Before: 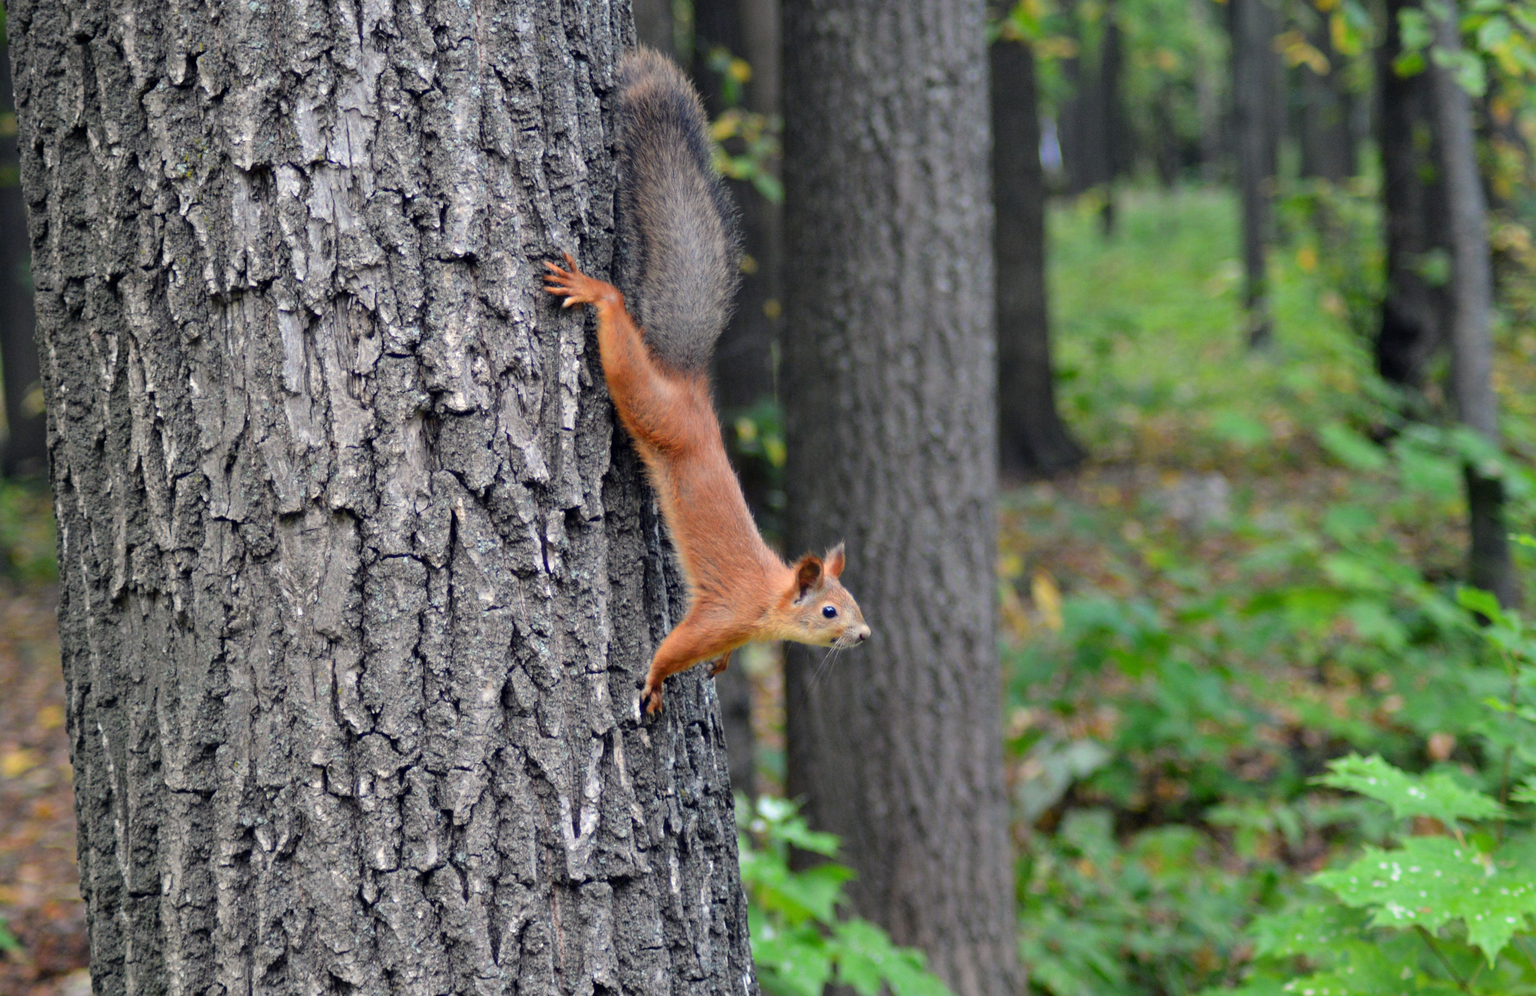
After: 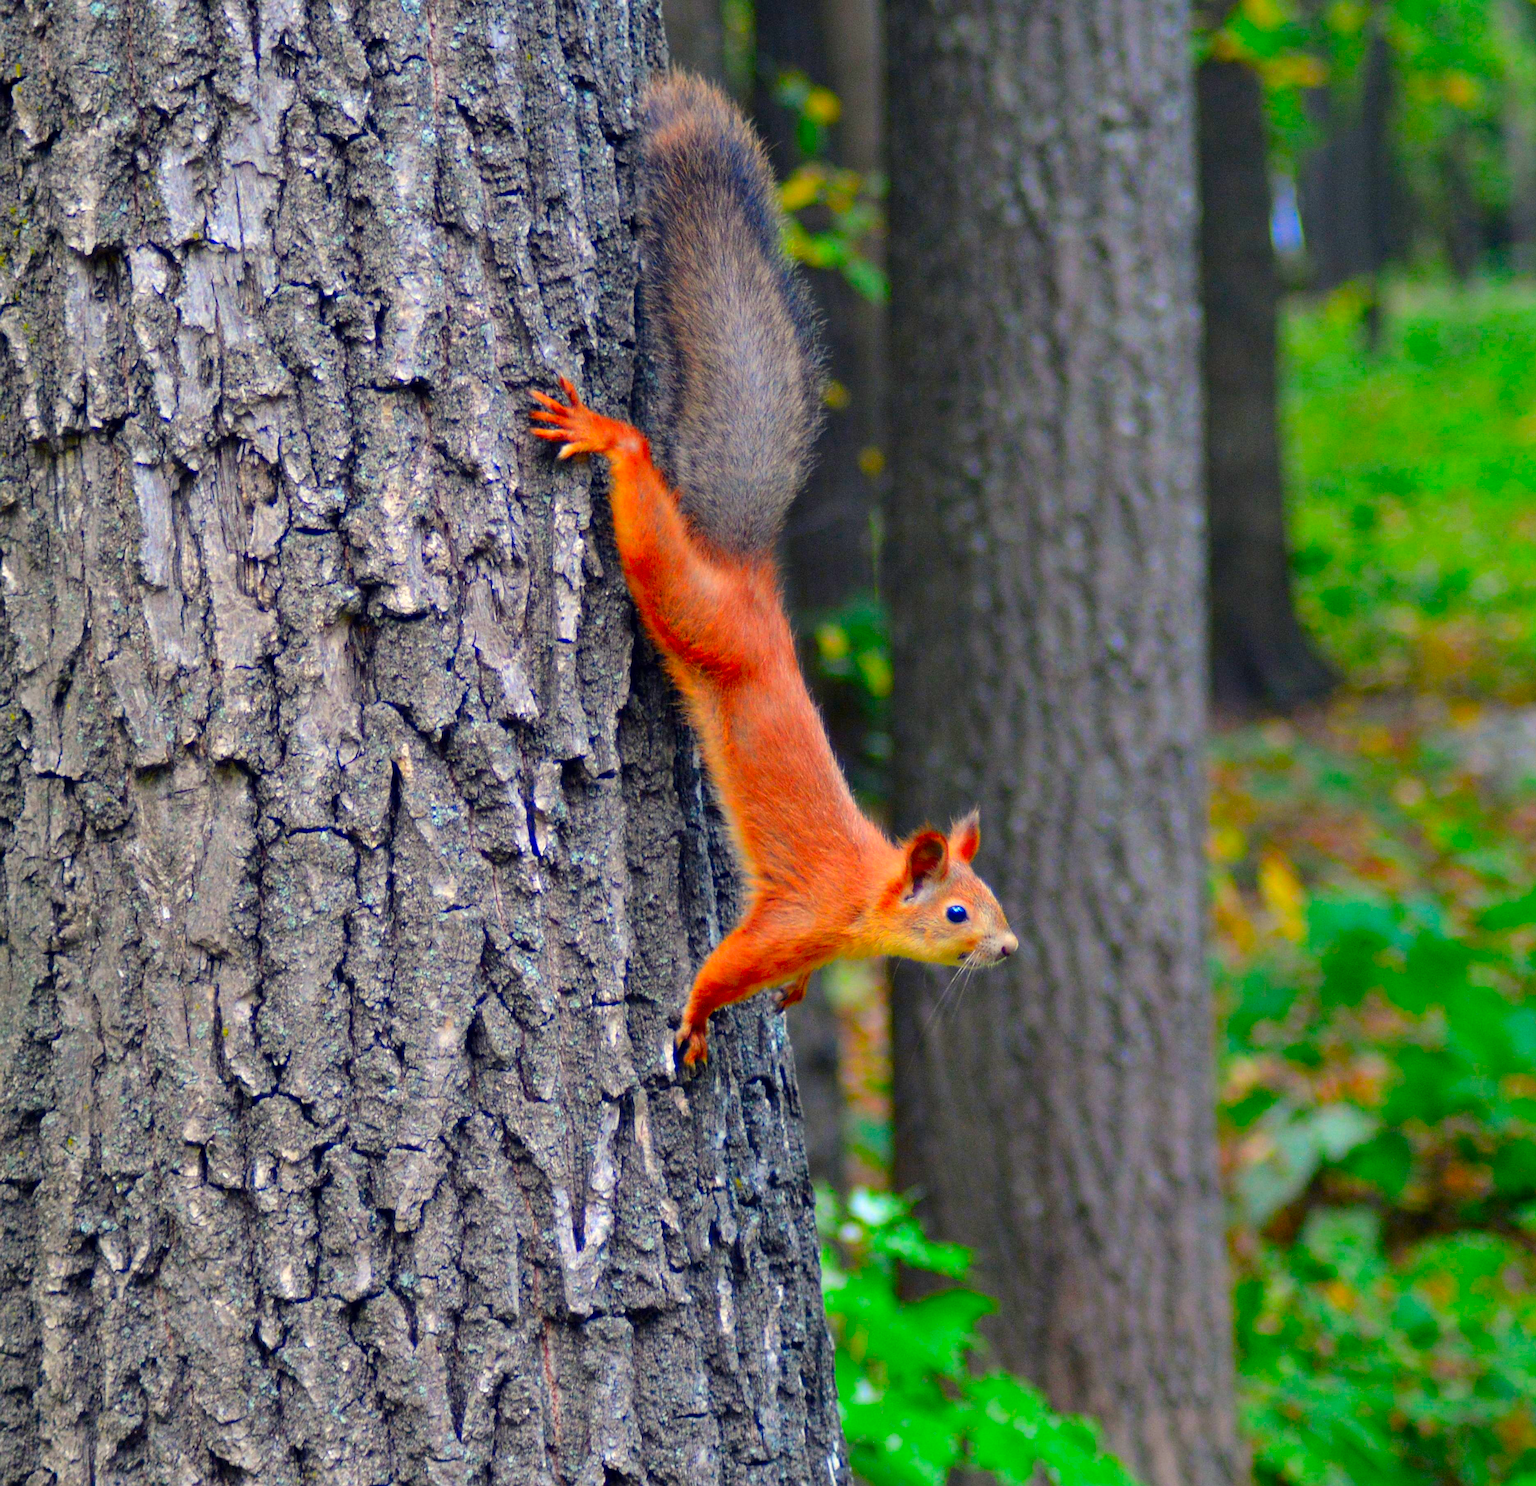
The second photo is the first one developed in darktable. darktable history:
crop and rotate: left 12.314%, right 20.707%
color correction: highlights b* 0.067, saturation 2.14
sharpen: radius 1.951
